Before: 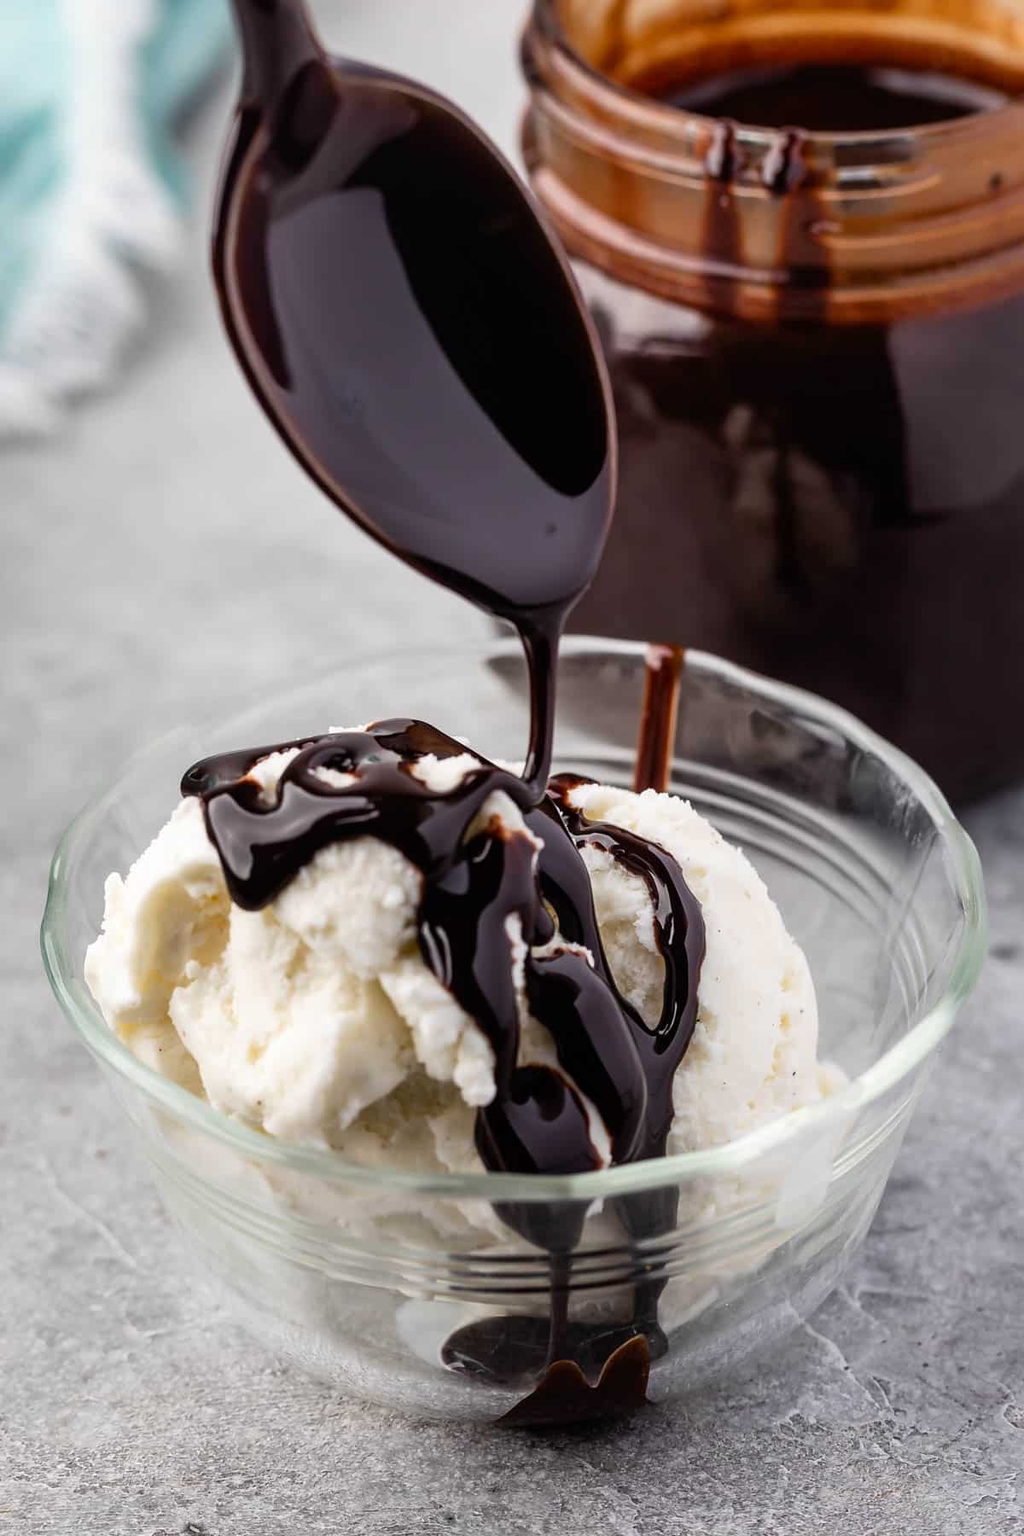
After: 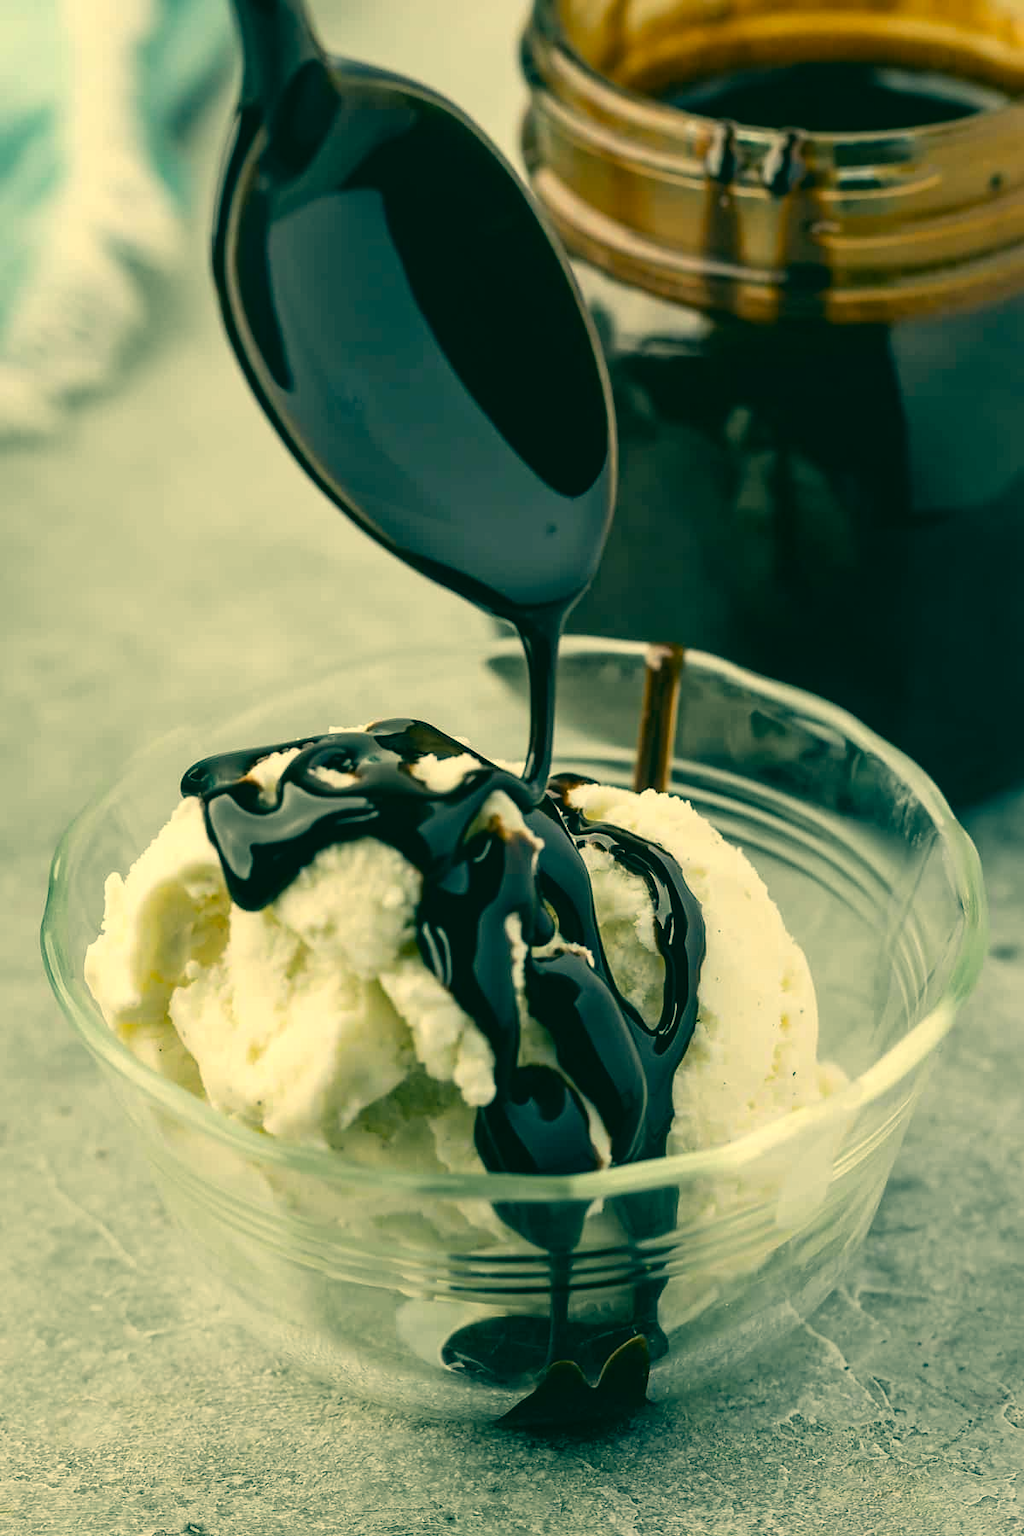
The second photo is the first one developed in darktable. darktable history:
color correction: highlights a* 1.87, highlights b* 34.62, shadows a* -37.15, shadows b* -6.1
